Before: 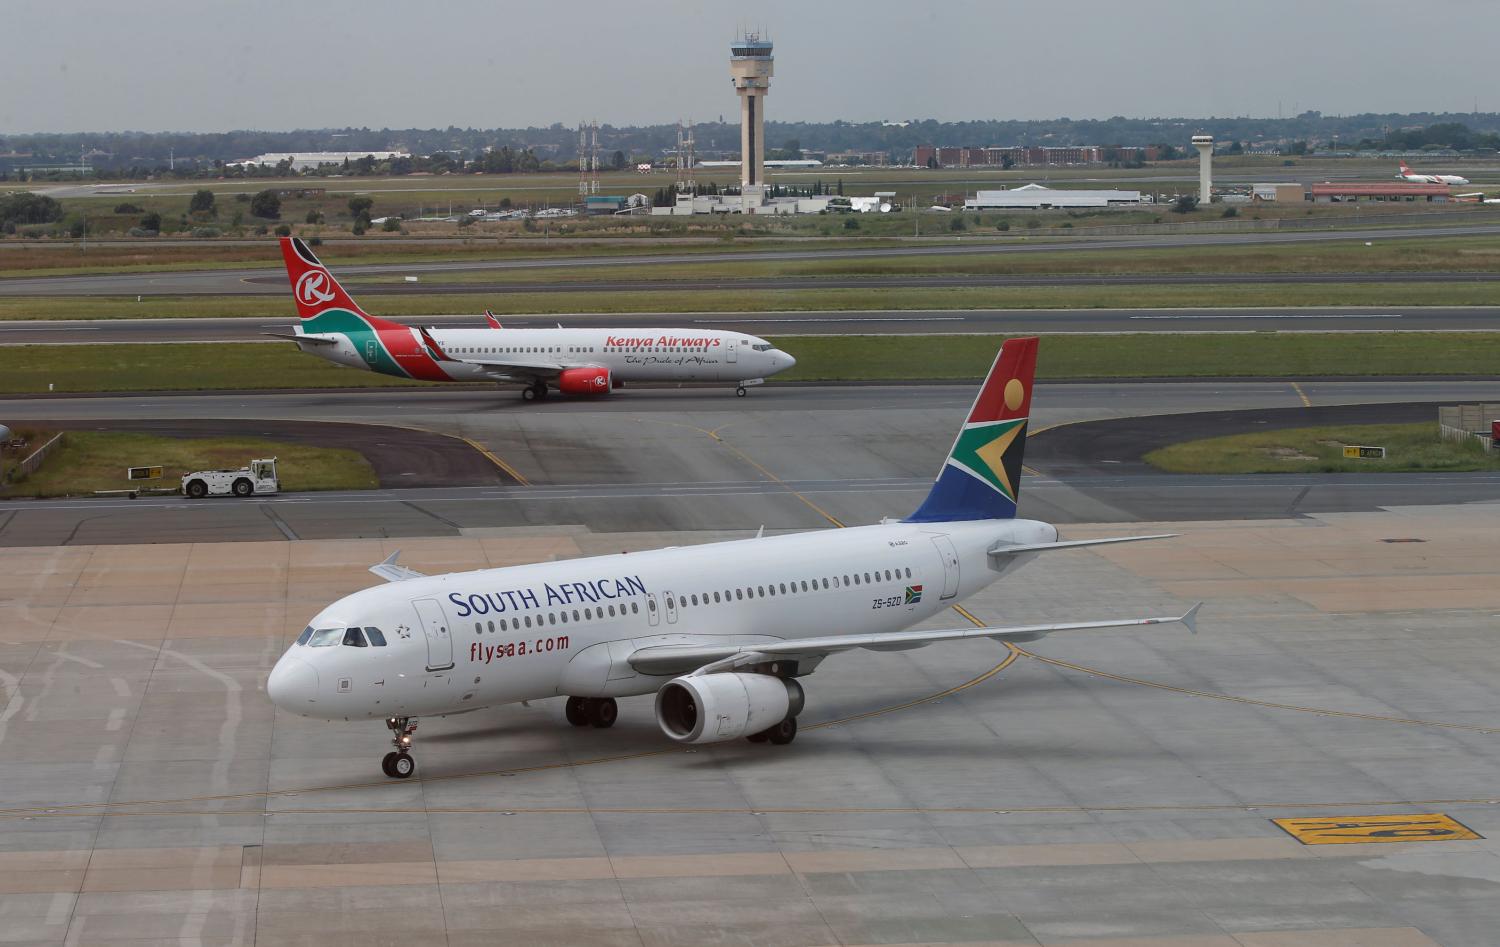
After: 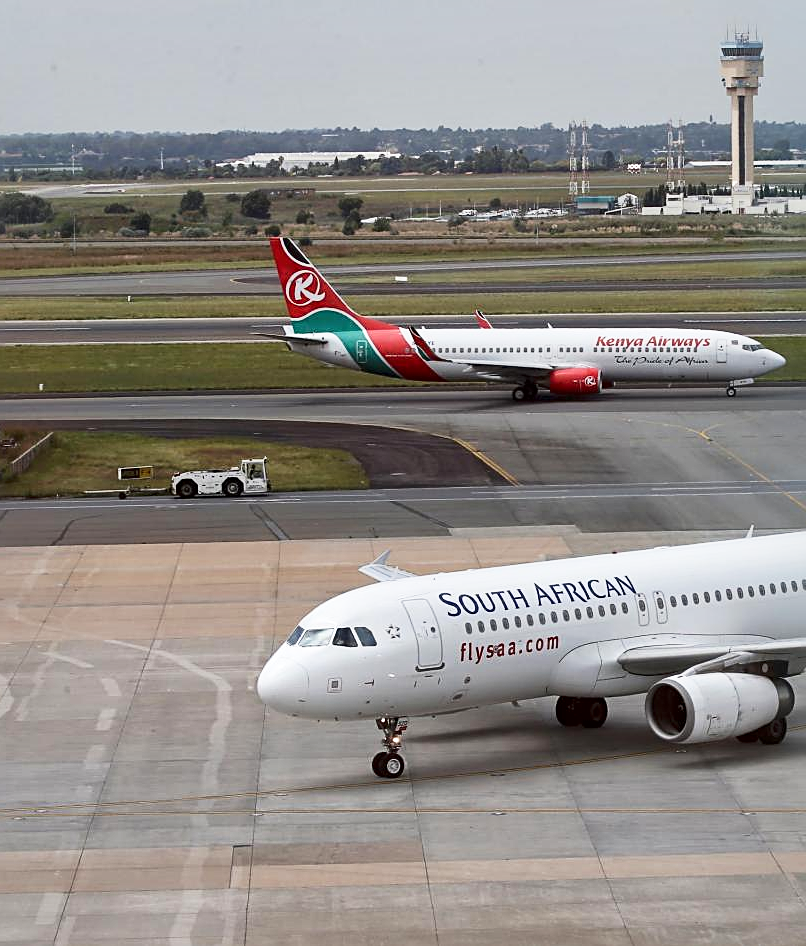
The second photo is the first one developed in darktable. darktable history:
base curve: curves: ch0 [(0, 0) (0.088, 0.125) (0.176, 0.251) (0.354, 0.501) (0.613, 0.749) (1, 0.877)], preserve colors none
crop: left 0.69%, right 45.571%, bottom 0.087%
local contrast: mode bilateral grid, contrast 24, coarseness 60, detail 152%, midtone range 0.2
sharpen: on, module defaults
